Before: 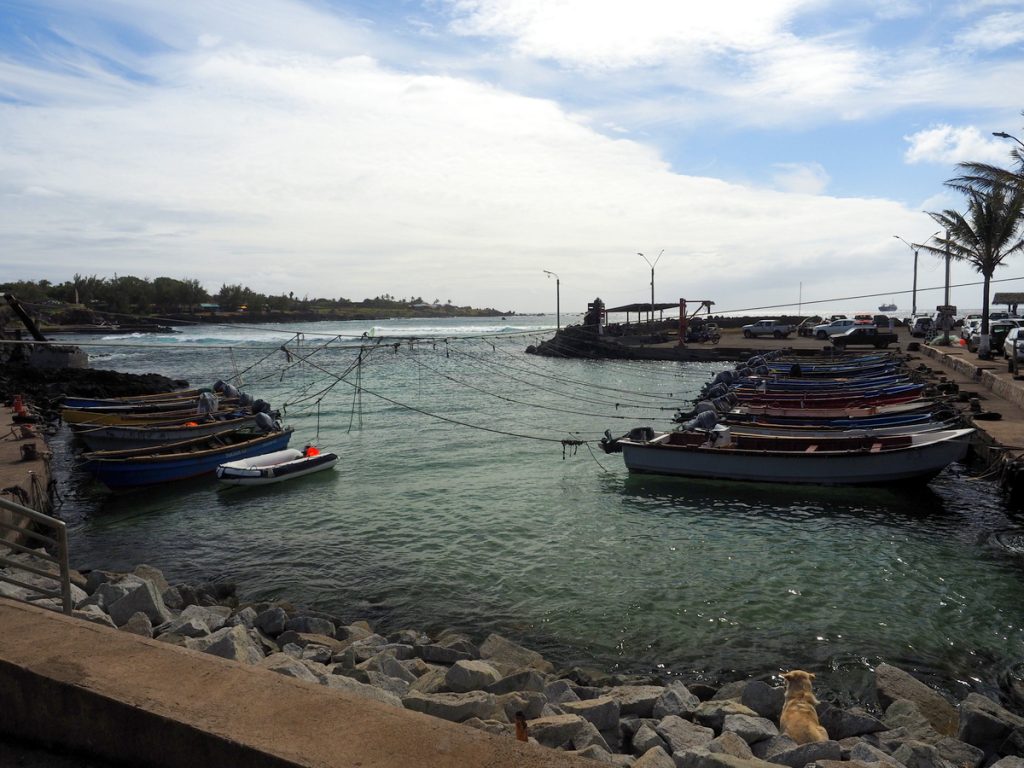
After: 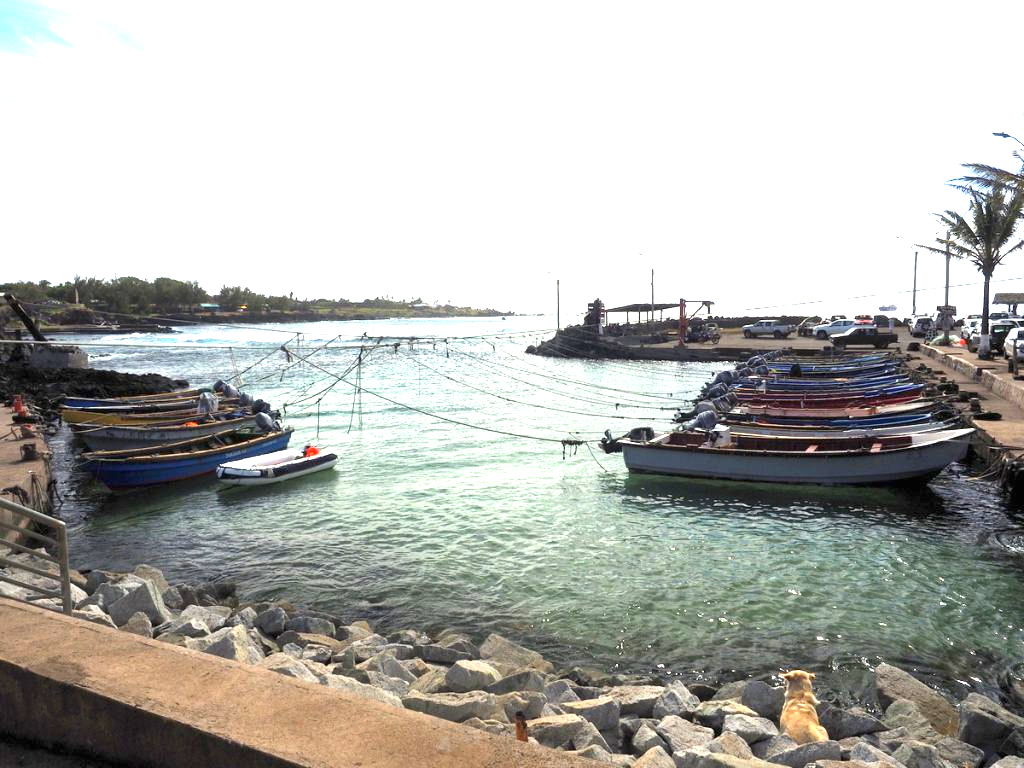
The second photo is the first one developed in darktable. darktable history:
exposure: black level correction 0, exposure 1.991 EV, compensate highlight preservation false
